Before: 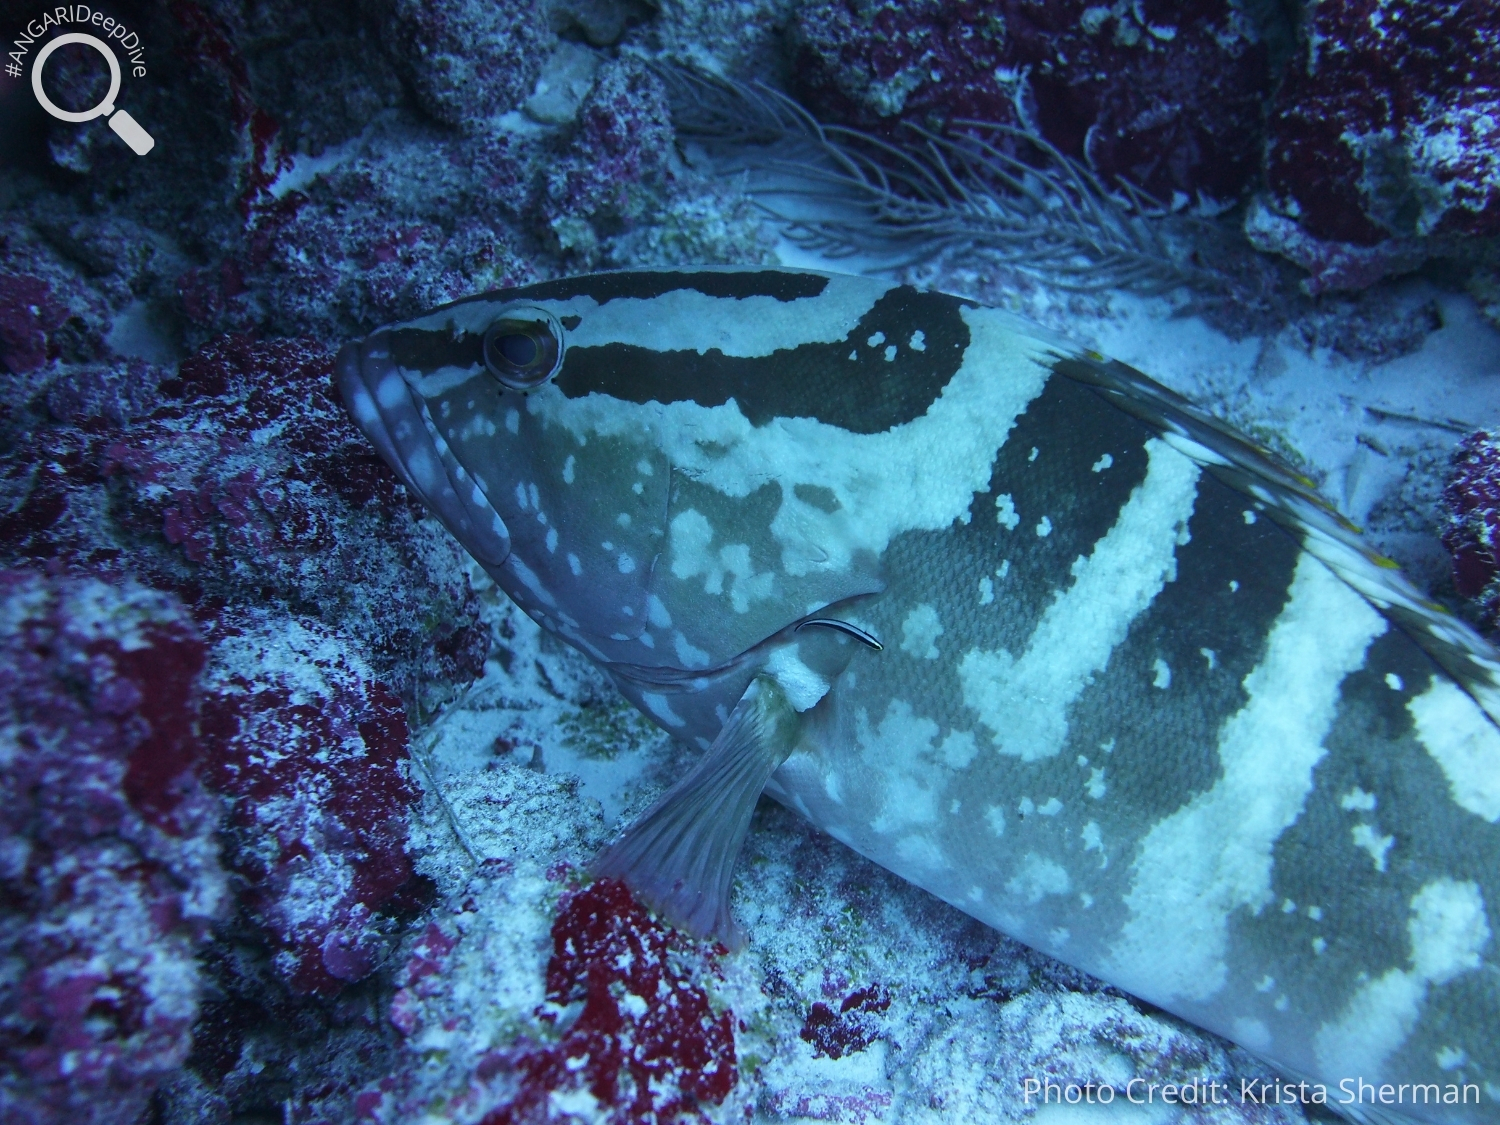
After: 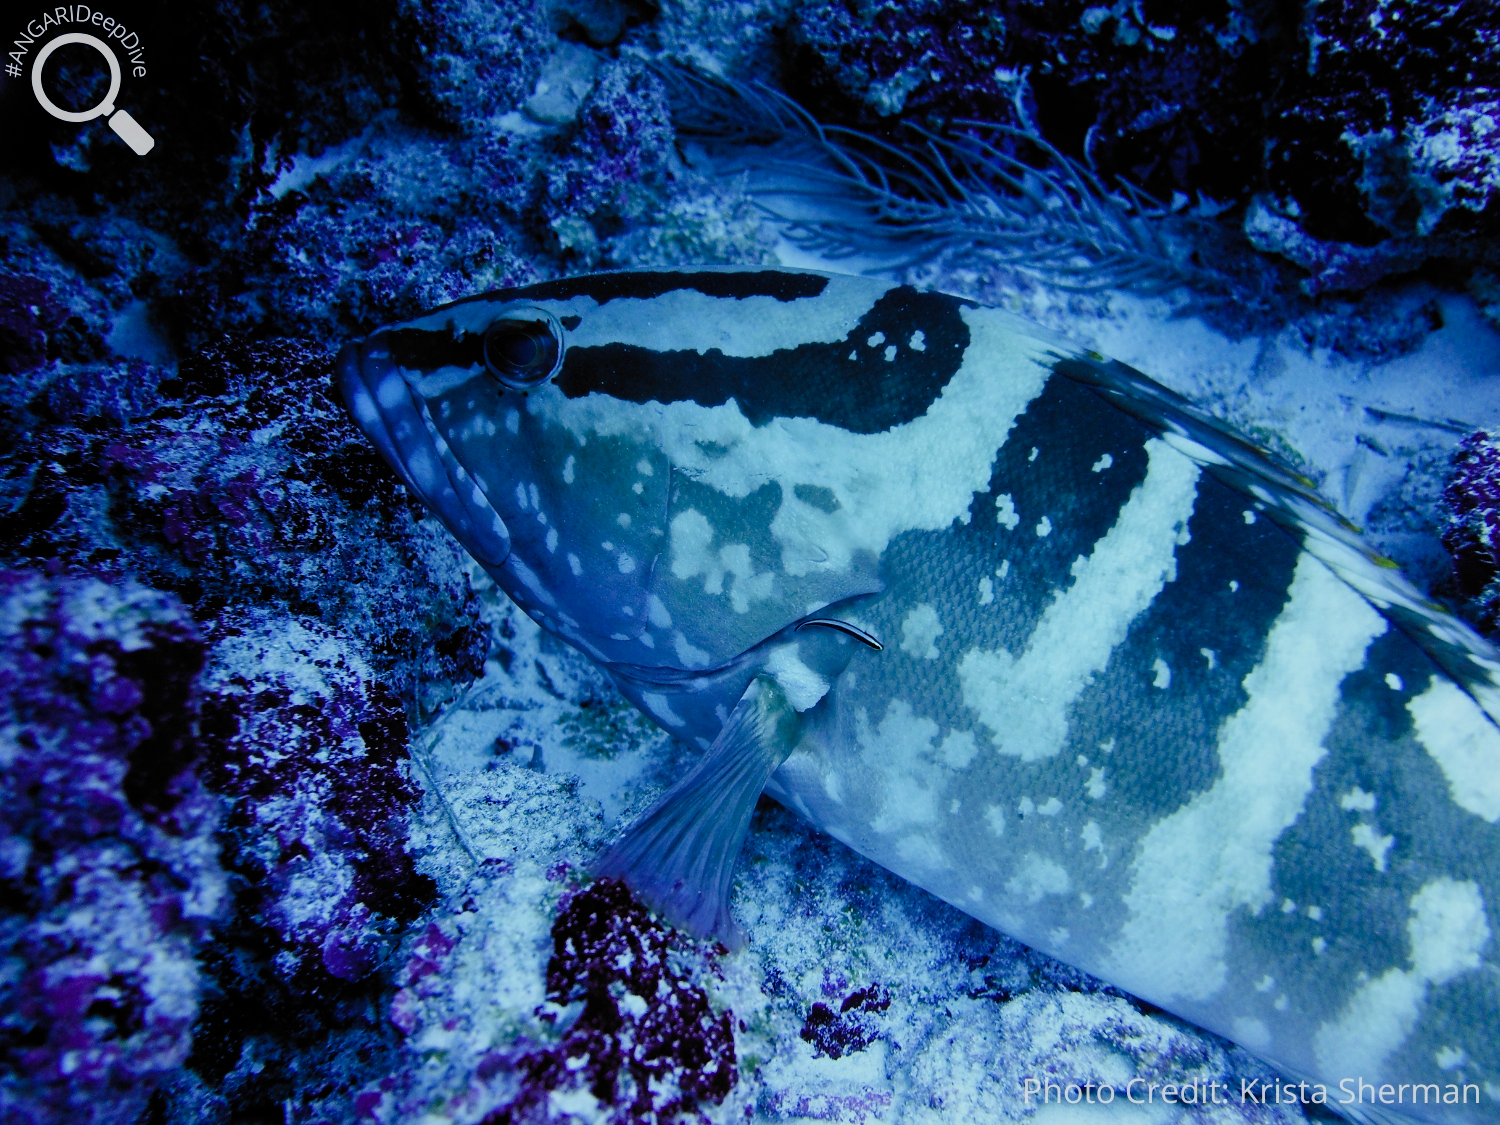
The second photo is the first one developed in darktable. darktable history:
filmic rgb: black relative exposure -5.13 EV, white relative exposure 4 EV, hardness 2.91, contrast 1.301, highlights saturation mix -28.83%, color science v6 (2022)
color balance rgb: shadows lift › luminance -40.944%, shadows lift › chroma 14.168%, shadows lift › hue 259.02°, power › chroma 0.245%, power › hue 63.21°, perceptual saturation grading › global saturation 20%, perceptual saturation grading › highlights -49.533%, perceptual saturation grading › shadows 24.466%
